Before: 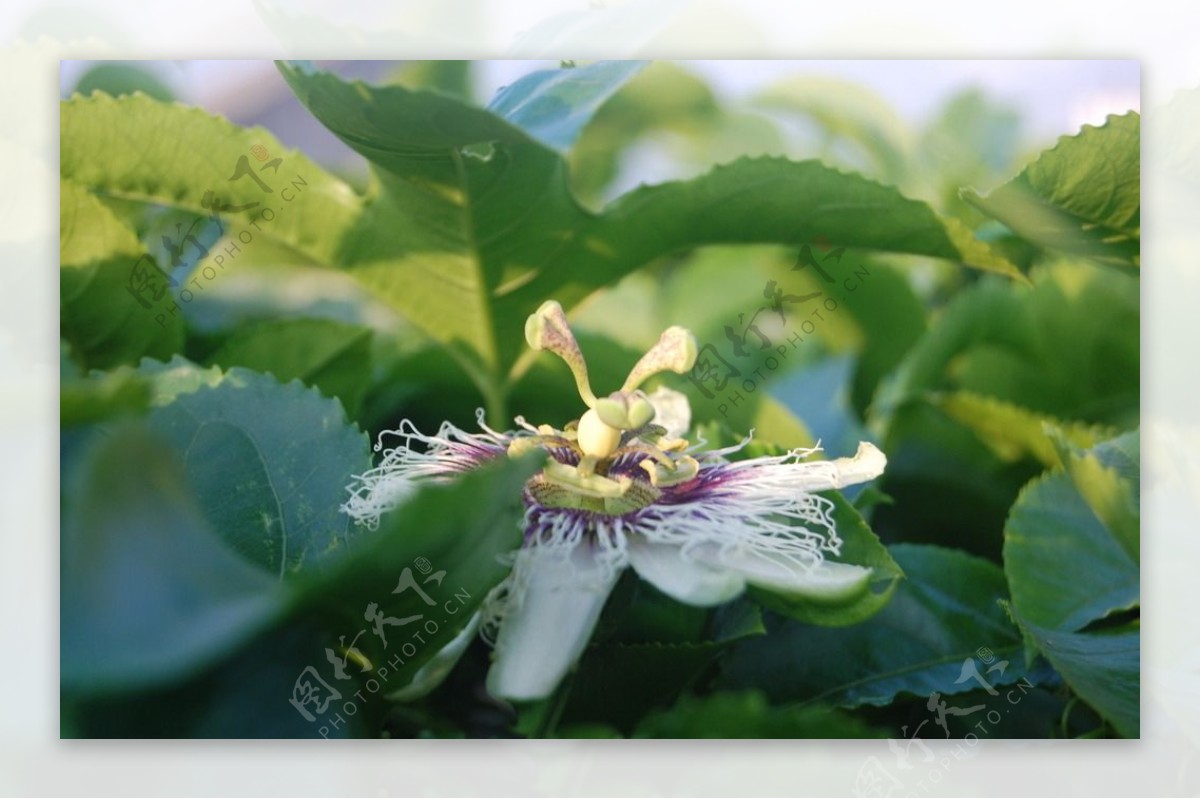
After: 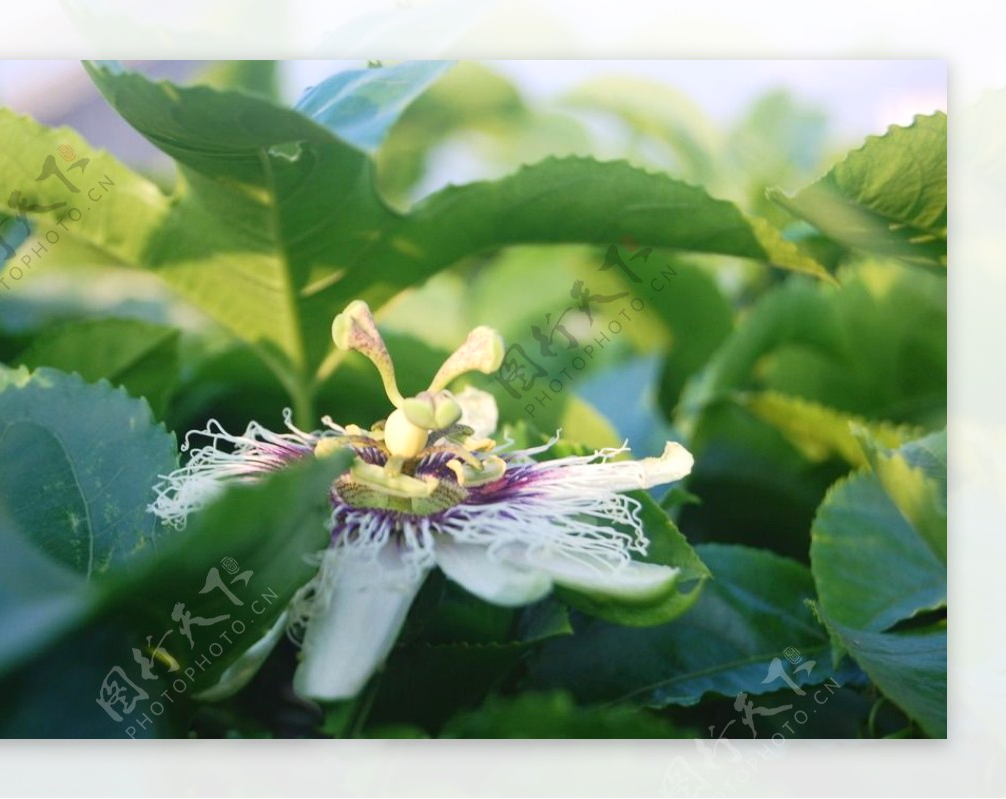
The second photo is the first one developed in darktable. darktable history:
tone curve: curves: ch0 [(0, 0.028) (0.138, 0.156) (0.468, 0.516) (0.754, 0.823) (1, 1)], color space Lab, linked channels, preserve colors none
crop: left 16.145%
